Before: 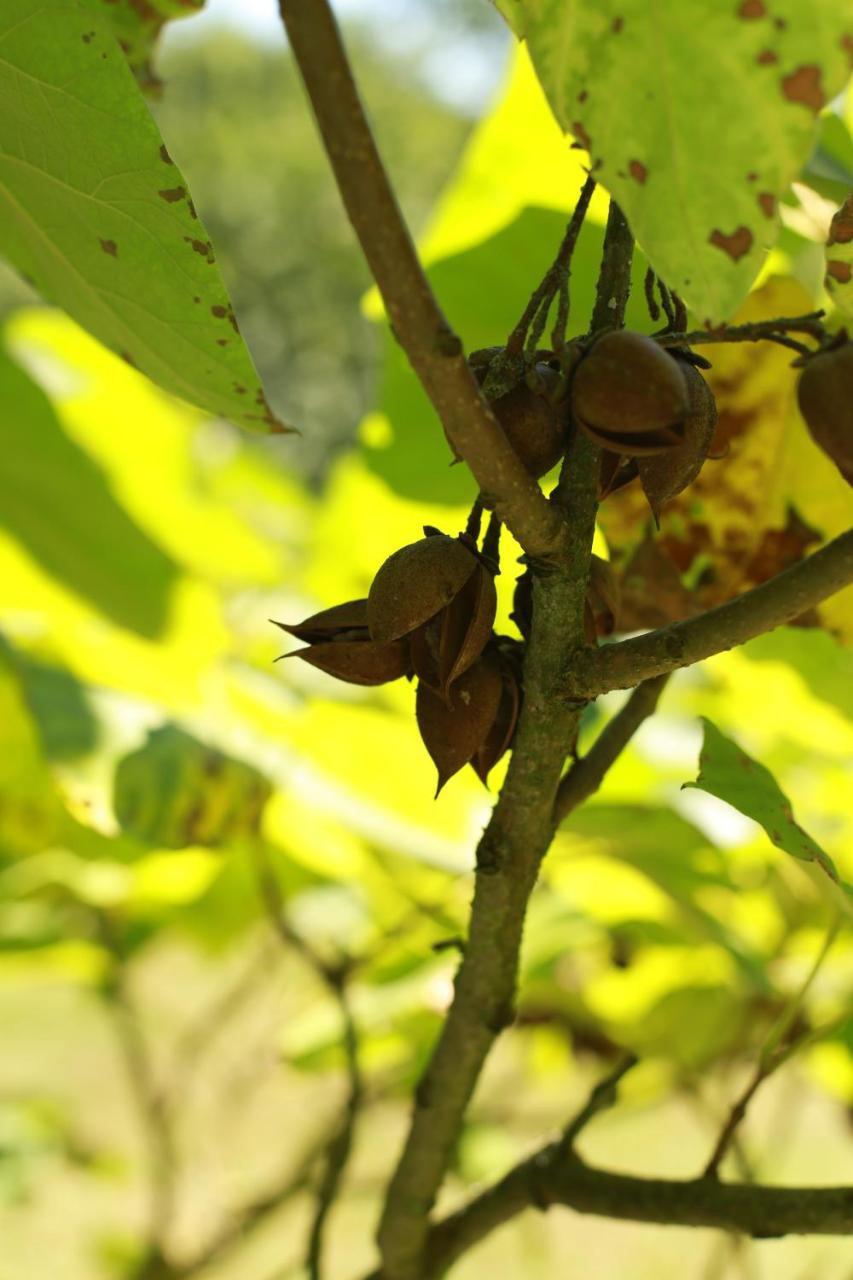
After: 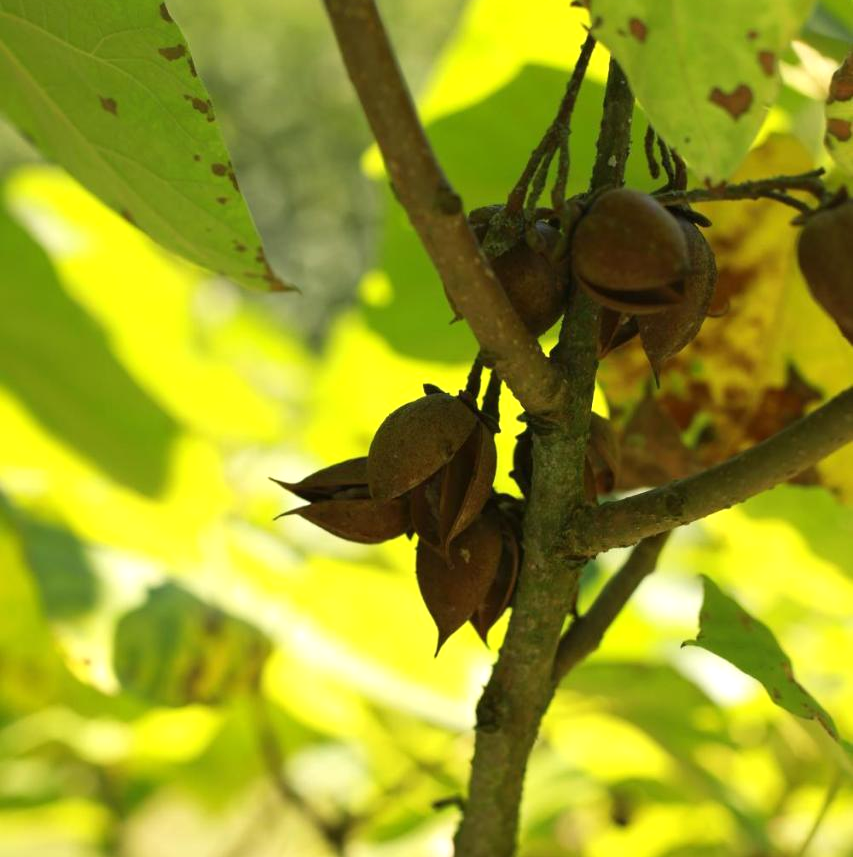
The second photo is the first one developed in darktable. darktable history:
crop: top 11.138%, bottom 21.905%
exposure: exposure 0.152 EV, compensate highlight preservation false
